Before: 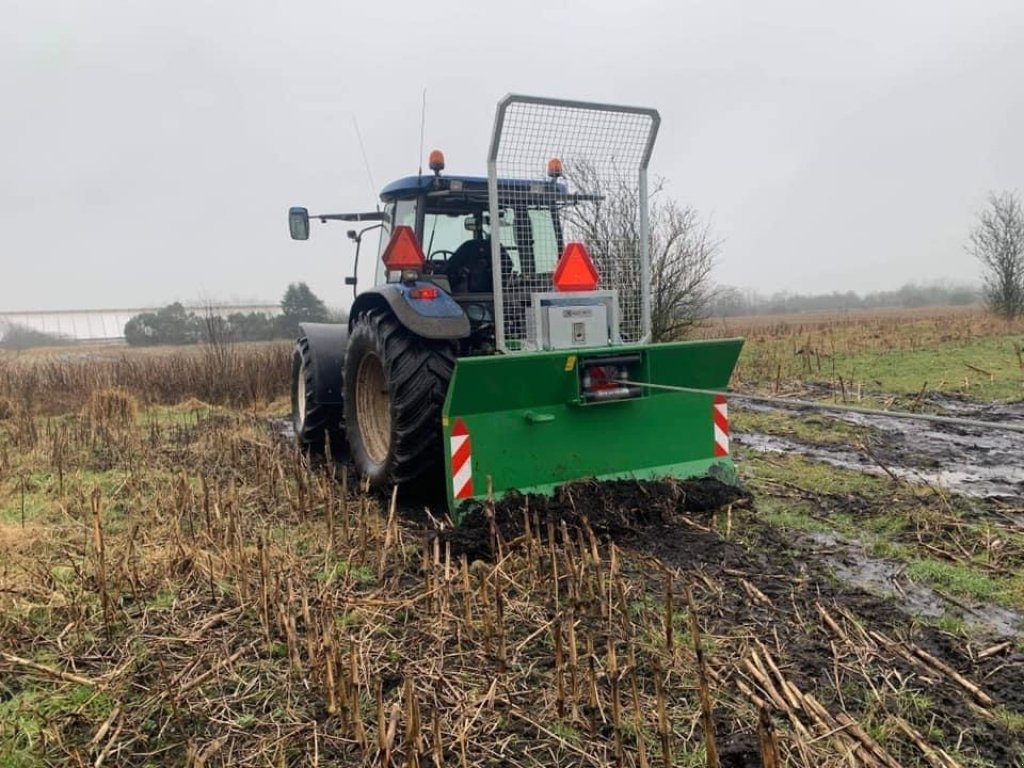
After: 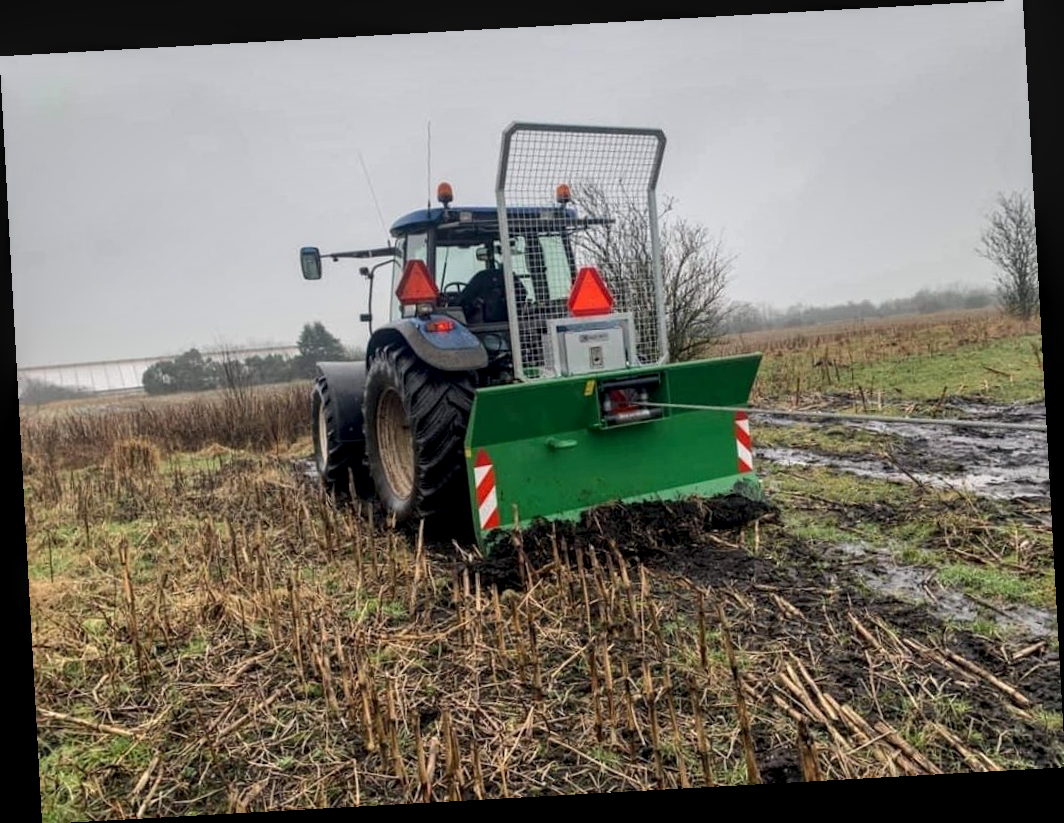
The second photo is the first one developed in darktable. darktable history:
rotate and perspective: rotation -3.18°, automatic cropping off
local contrast: highlights 35%, detail 135%
